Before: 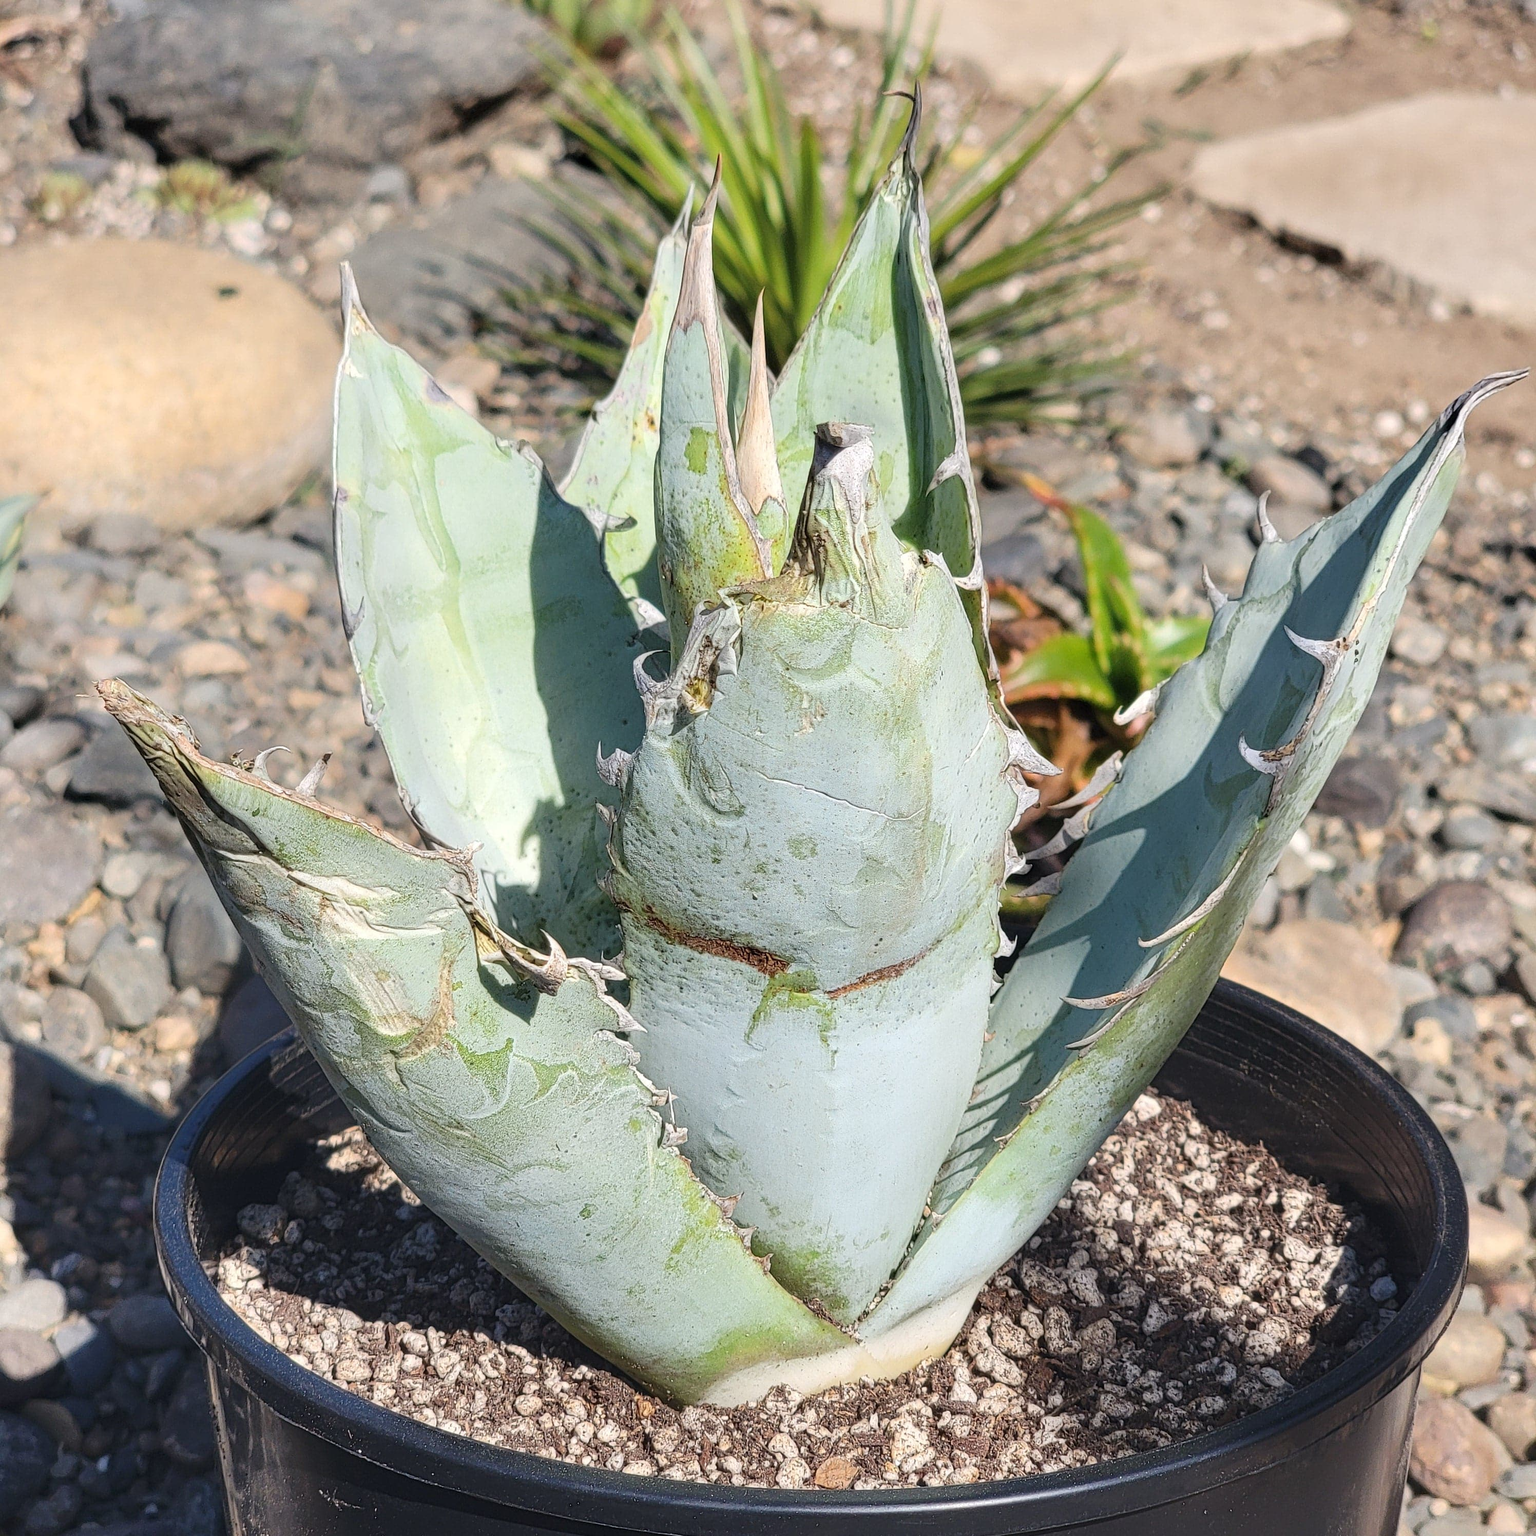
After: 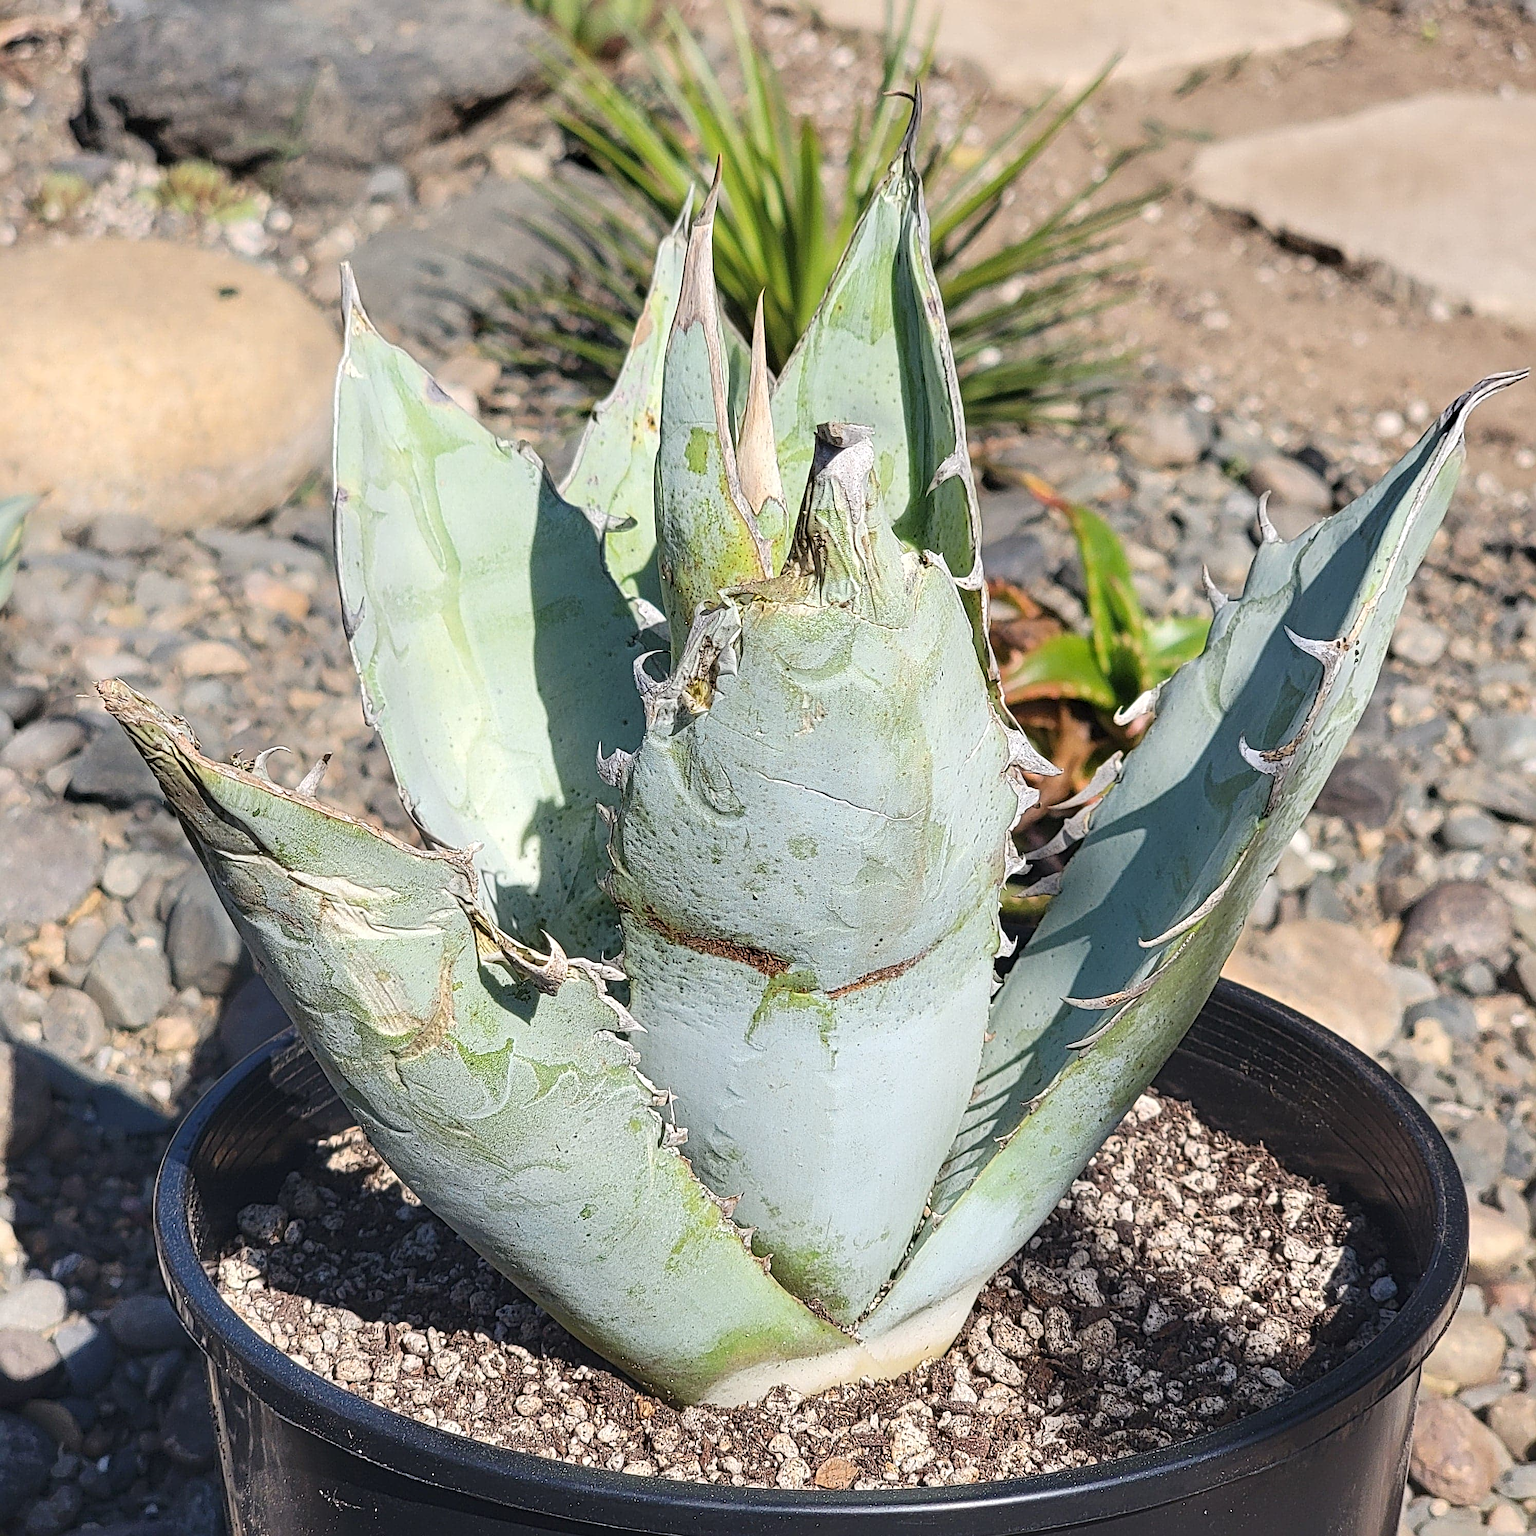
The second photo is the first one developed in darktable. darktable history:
sharpen: radius 4
